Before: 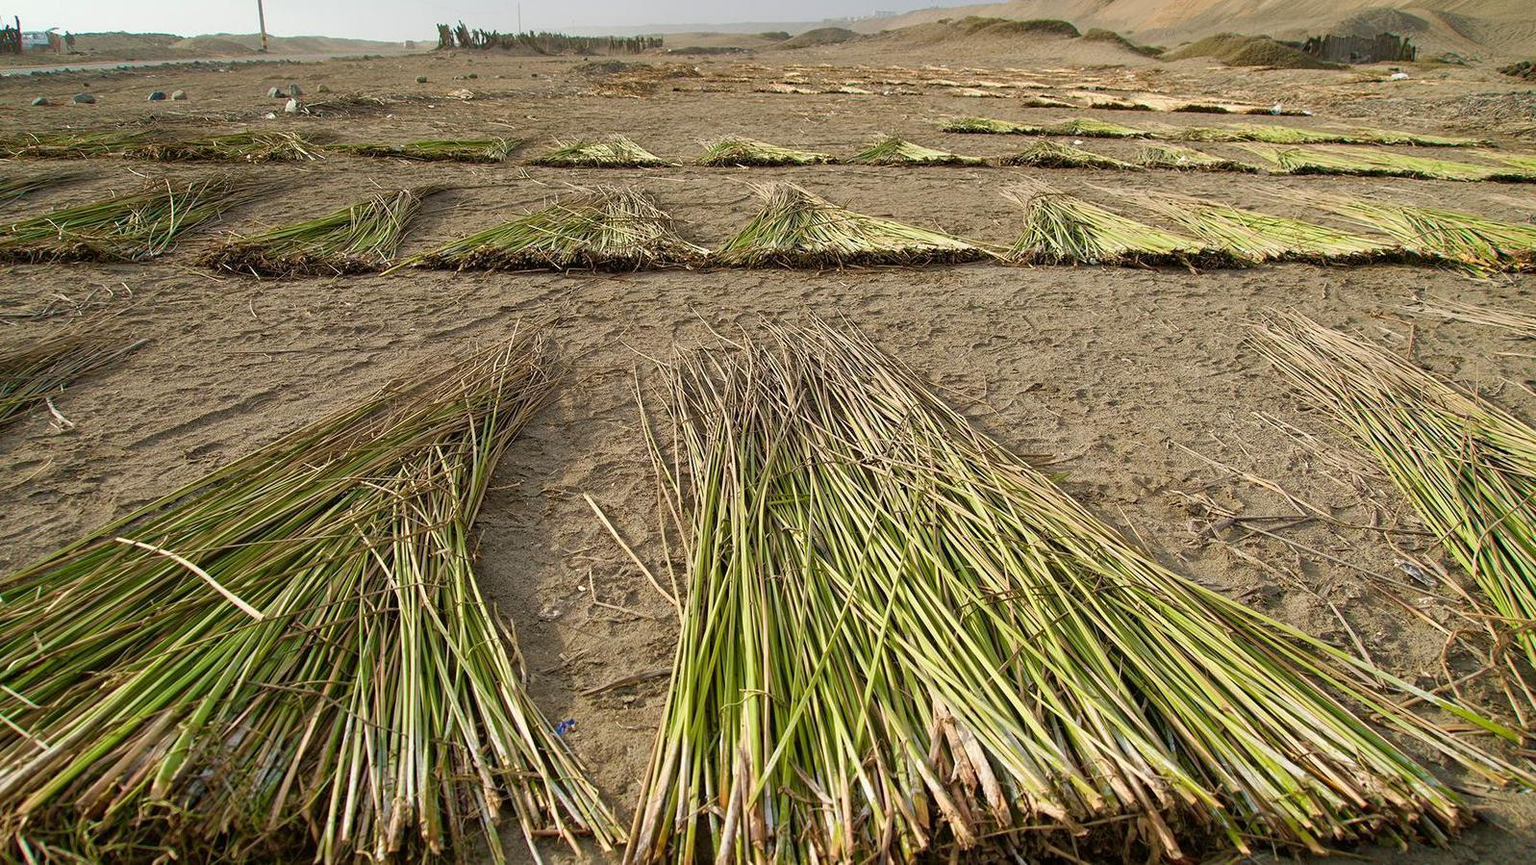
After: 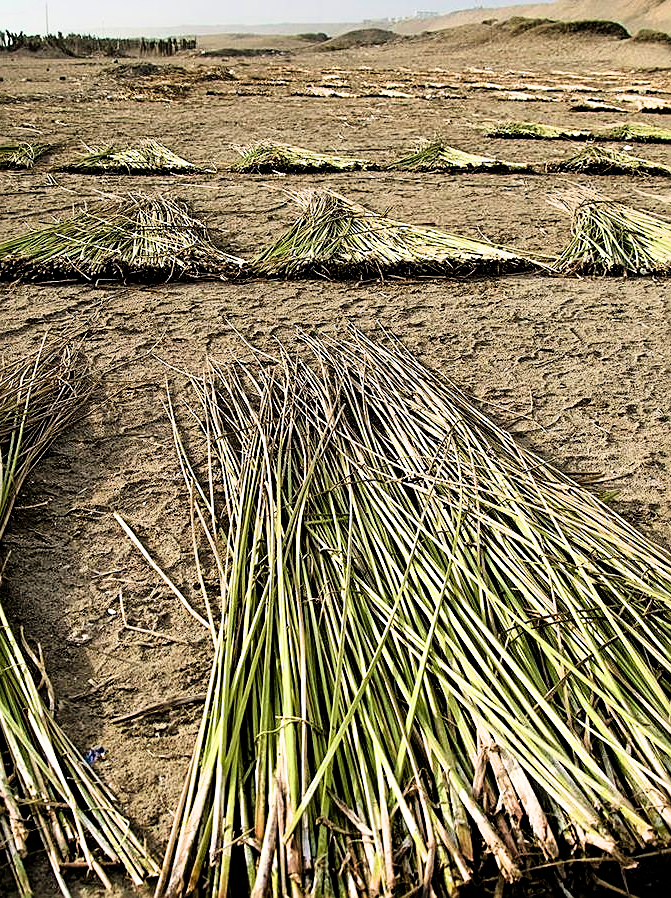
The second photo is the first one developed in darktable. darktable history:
filmic rgb: black relative exposure -3.76 EV, white relative exposure 2.4 EV, threshold 6 EV, dynamic range scaling -49.92%, hardness 3.47, latitude 30.56%, contrast 1.799, enable highlight reconstruction true
velvia: on, module defaults
sharpen: radius 1.97
crop: left 30.87%, right 27.093%
